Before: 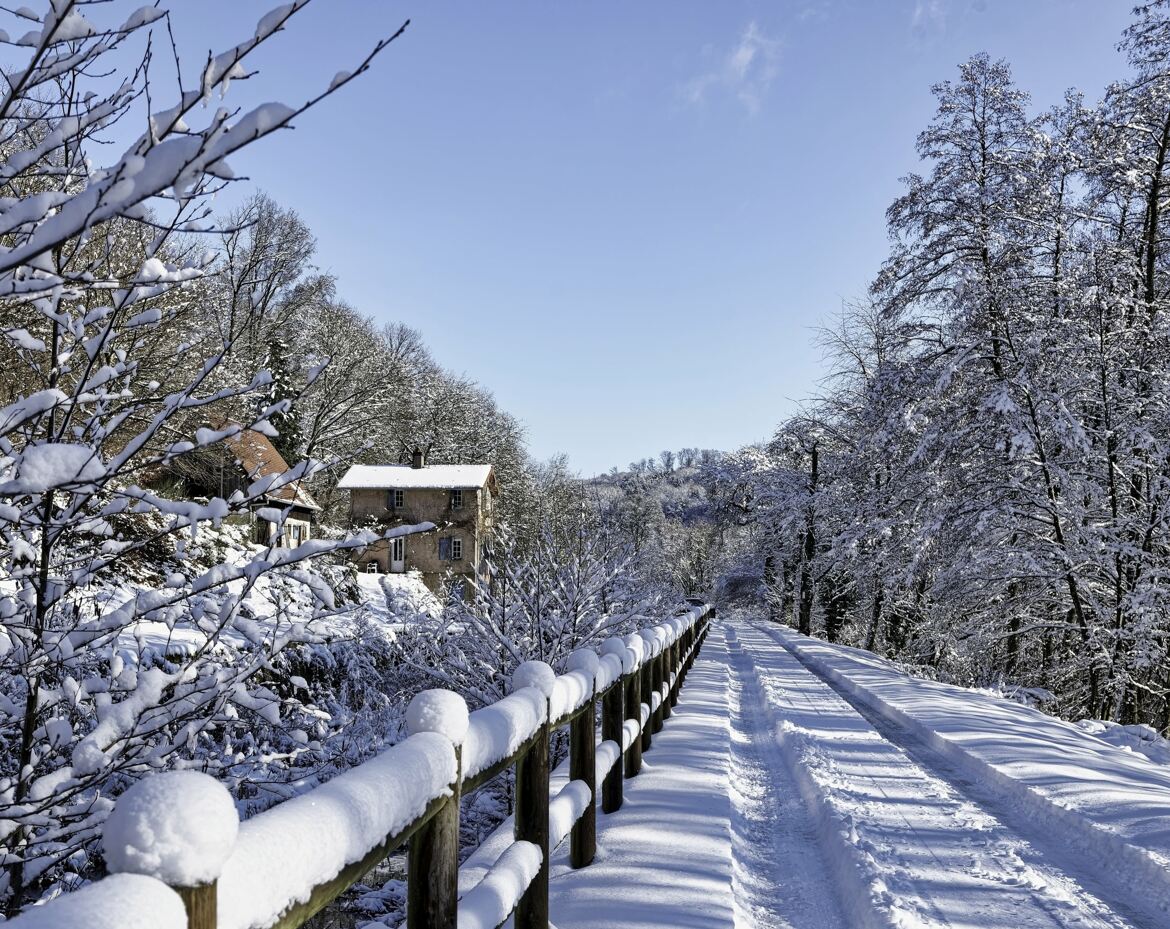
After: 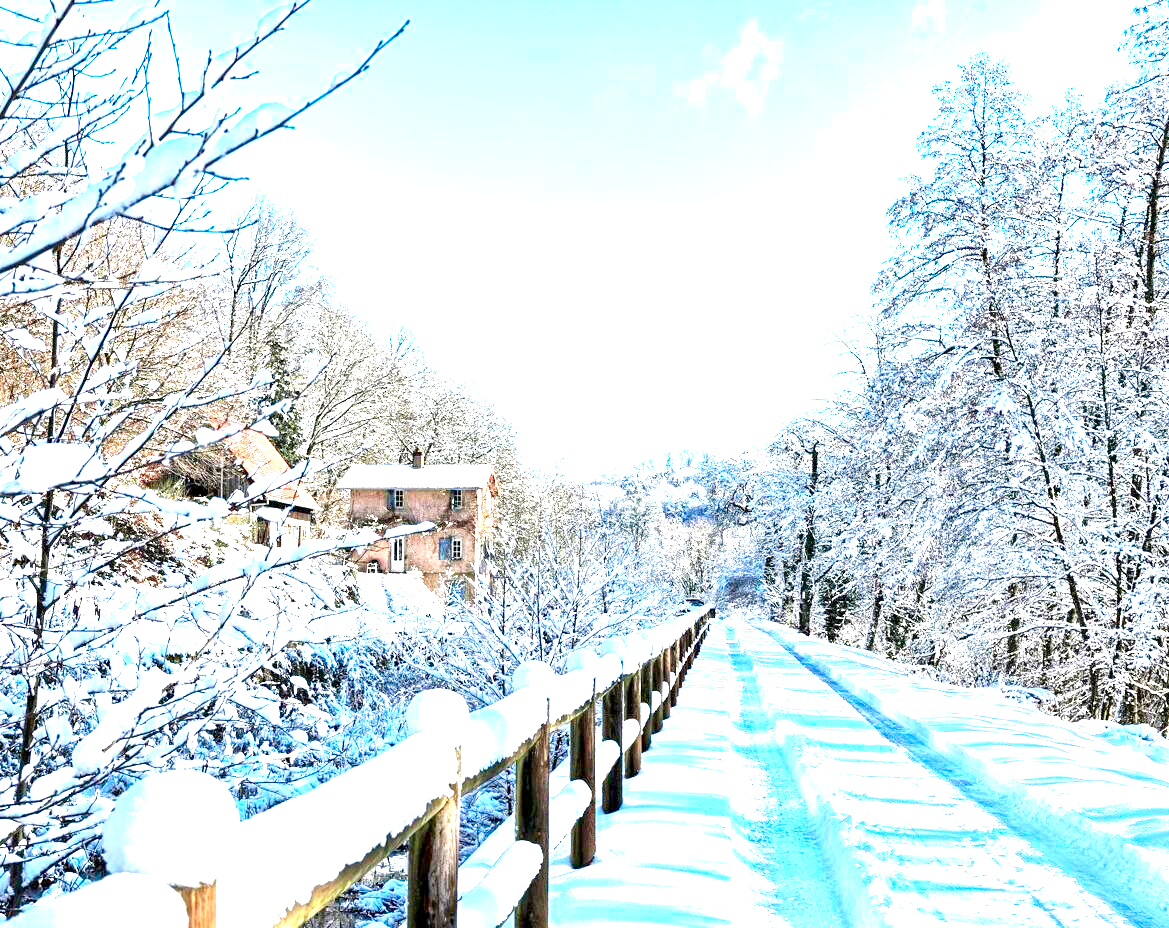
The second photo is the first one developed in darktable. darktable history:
crop and rotate: left 0.082%, bottom 0.013%
exposure: exposure 2.19 EV, compensate highlight preservation false
